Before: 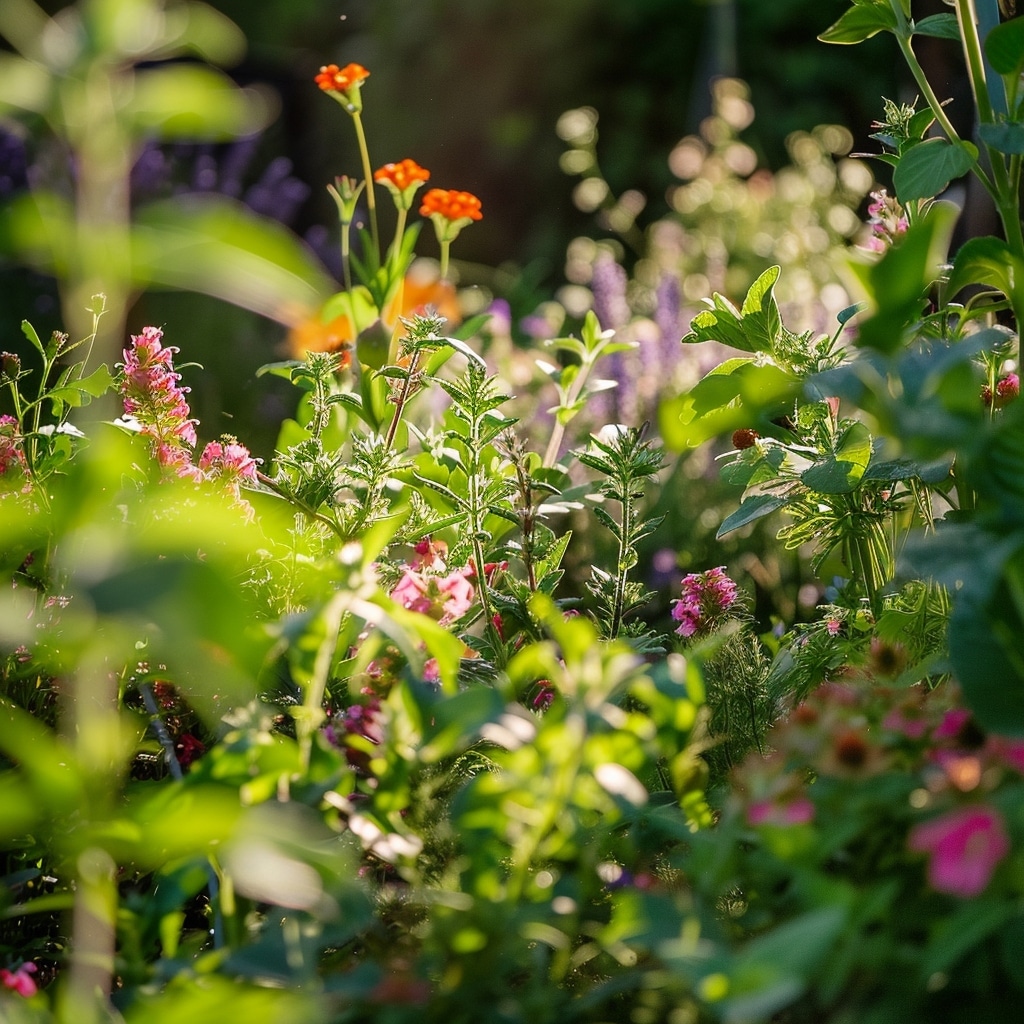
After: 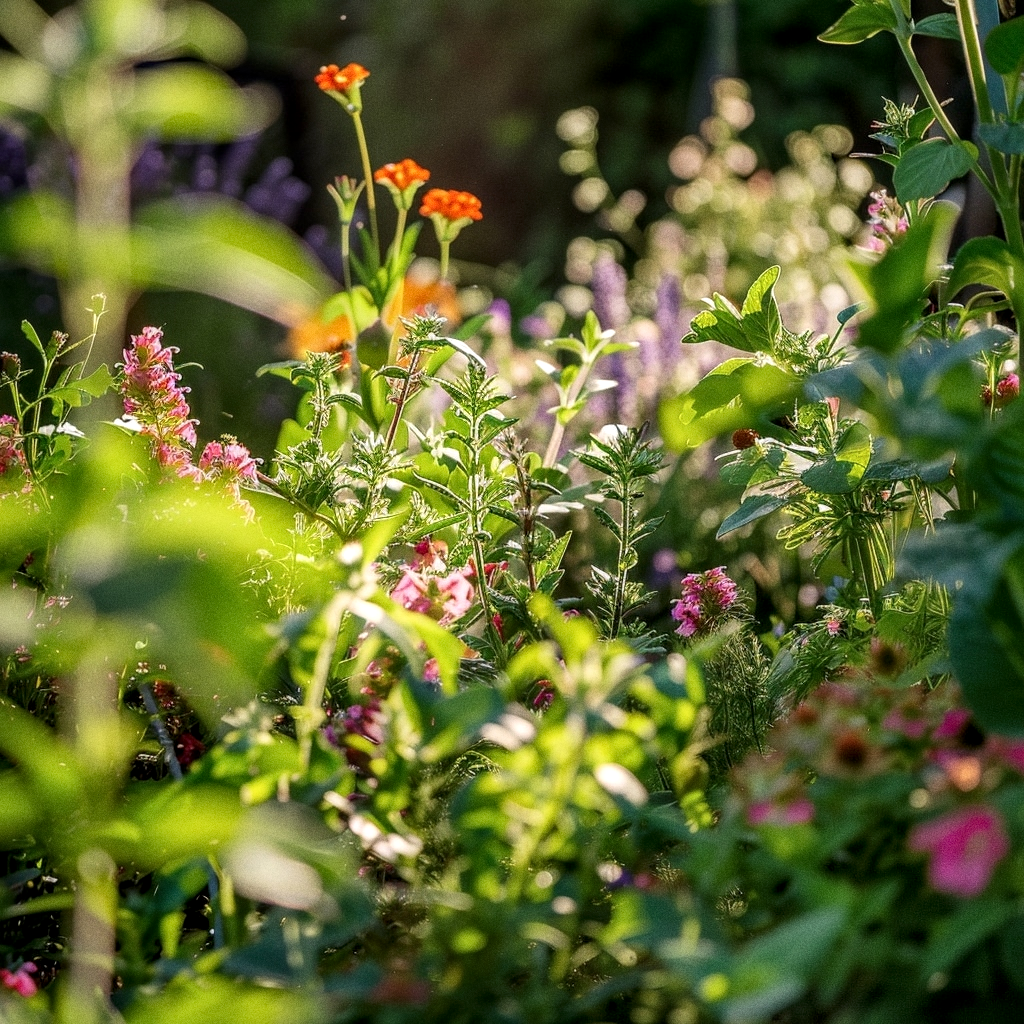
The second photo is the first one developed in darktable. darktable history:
grain: on, module defaults
local contrast: detail 130%
